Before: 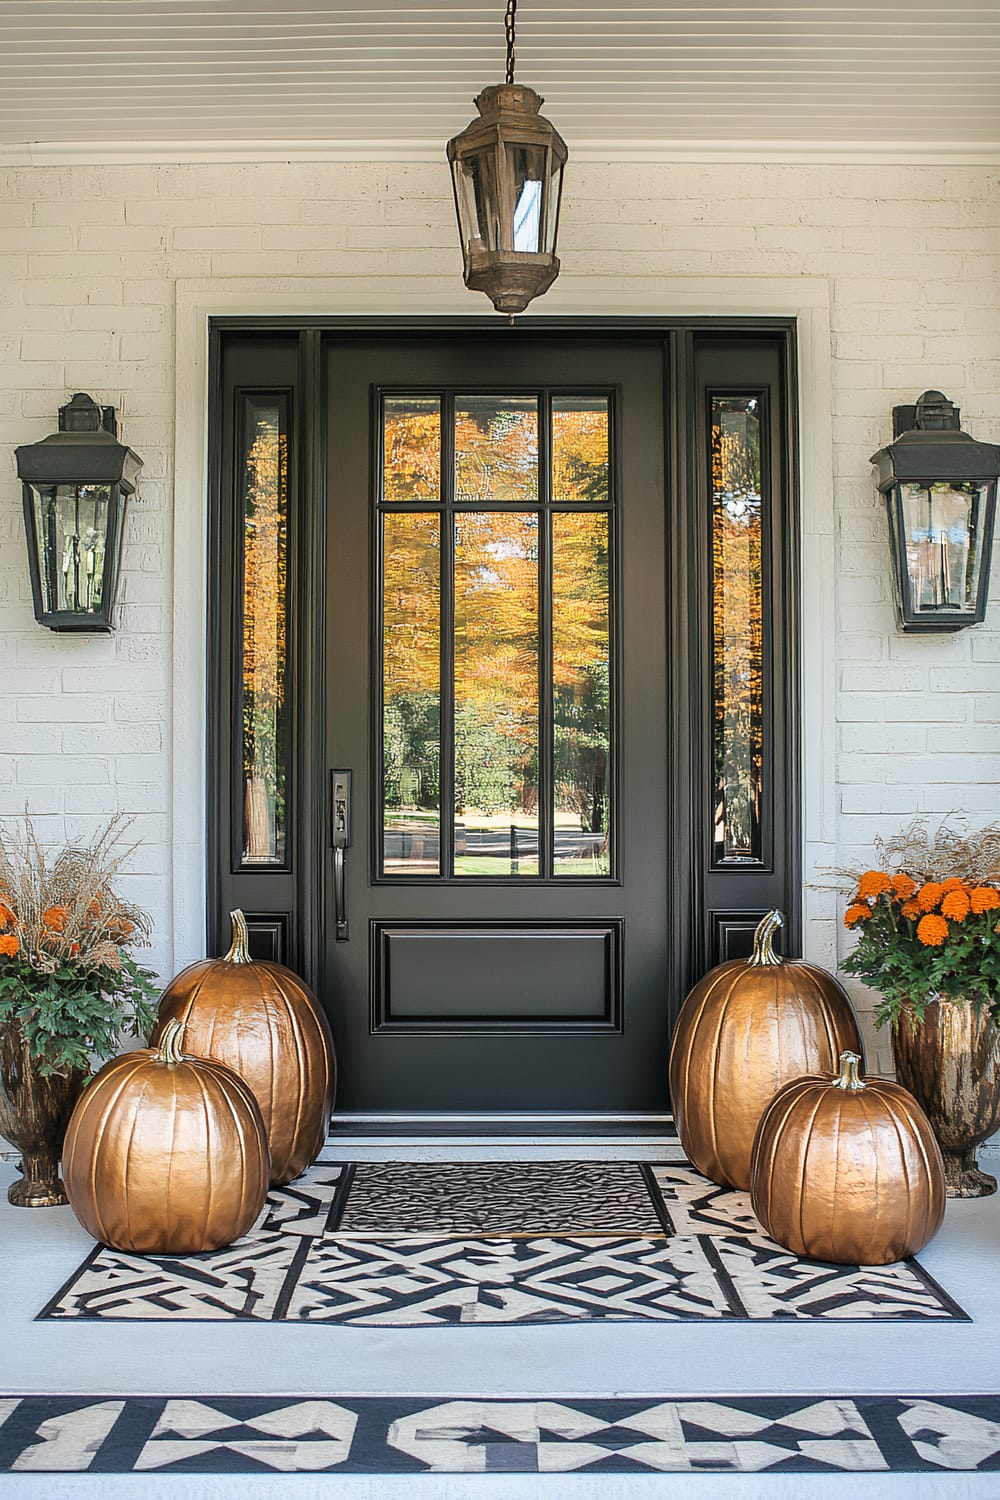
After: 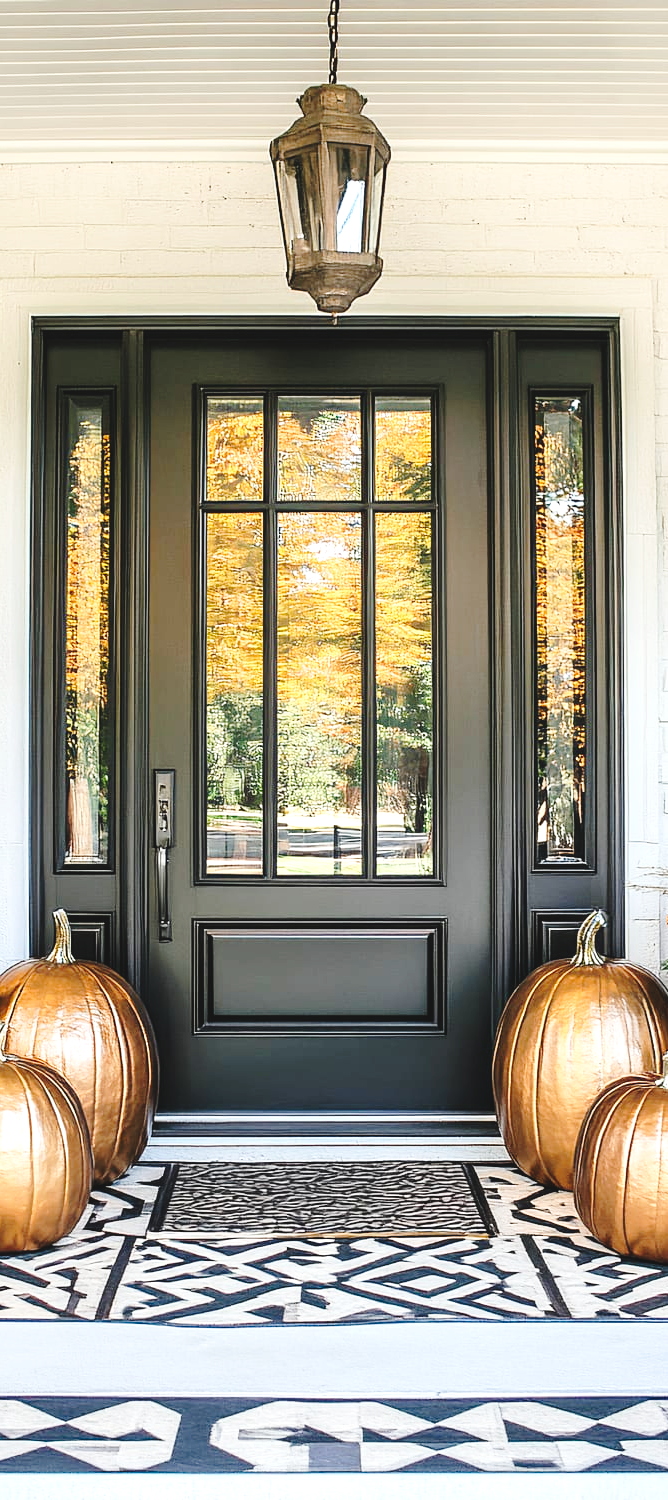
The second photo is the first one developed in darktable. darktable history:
exposure: black level correction 0, exposure 0.5 EV, compensate exposure bias true, compensate highlight preservation false
crop and rotate: left 17.732%, right 15.423%
tone curve: curves: ch0 [(0, 0) (0.003, 0.072) (0.011, 0.073) (0.025, 0.072) (0.044, 0.076) (0.069, 0.089) (0.1, 0.103) (0.136, 0.123) (0.177, 0.158) (0.224, 0.21) (0.277, 0.275) (0.335, 0.372) (0.399, 0.463) (0.468, 0.556) (0.543, 0.633) (0.623, 0.712) (0.709, 0.795) (0.801, 0.869) (0.898, 0.942) (1, 1)], preserve colors none
